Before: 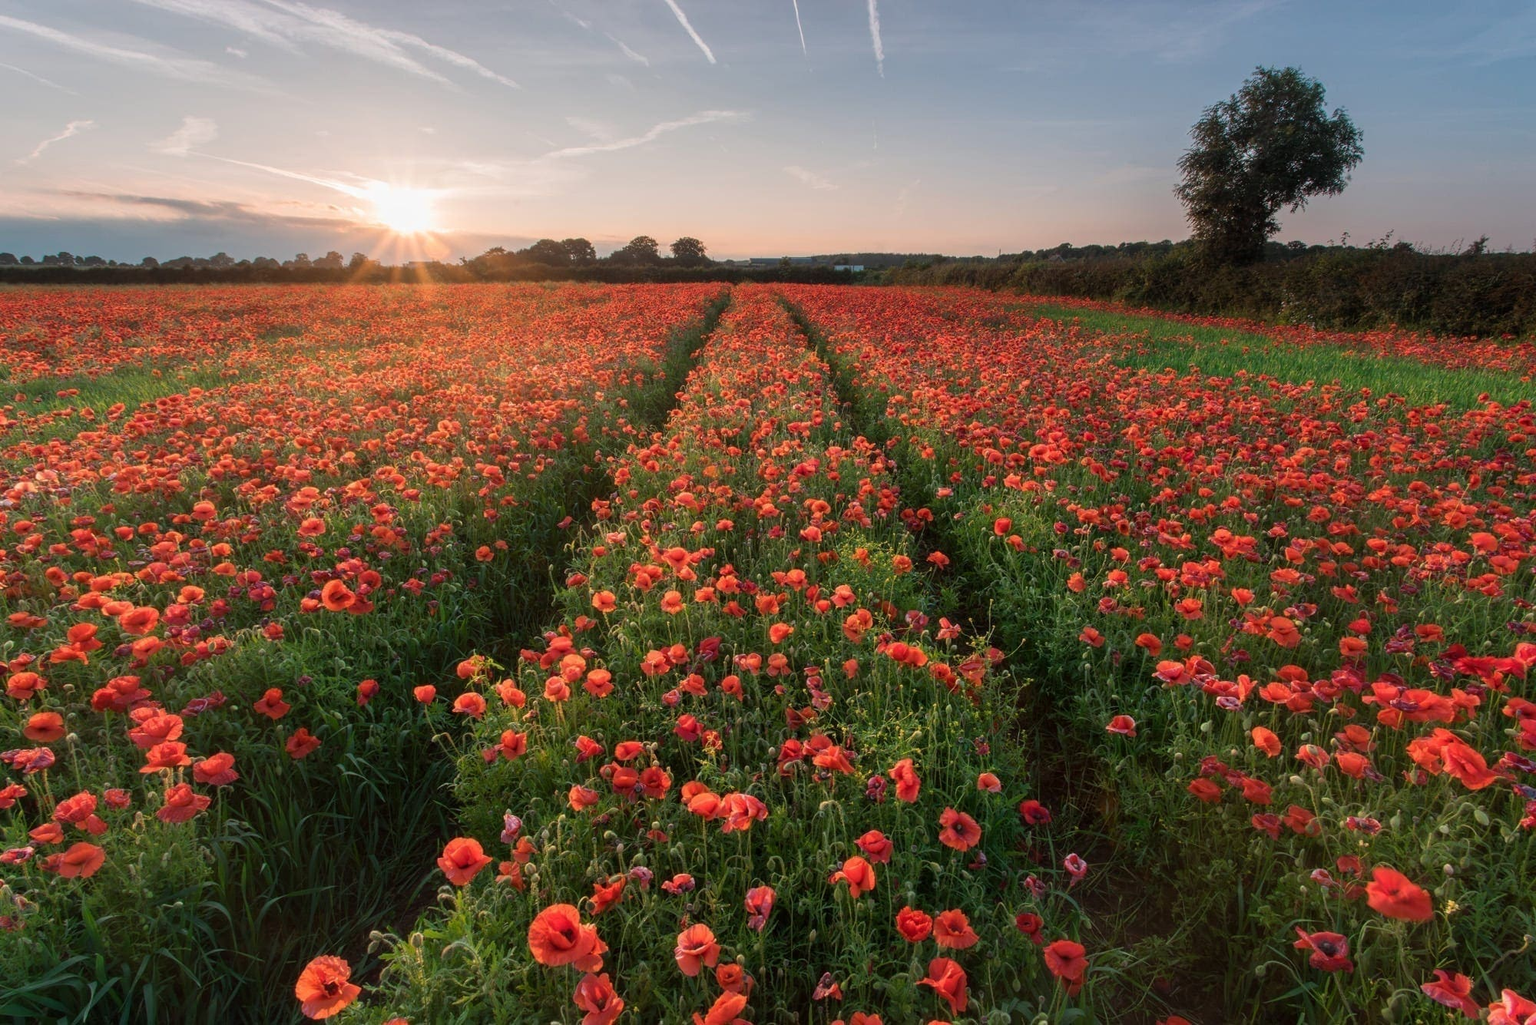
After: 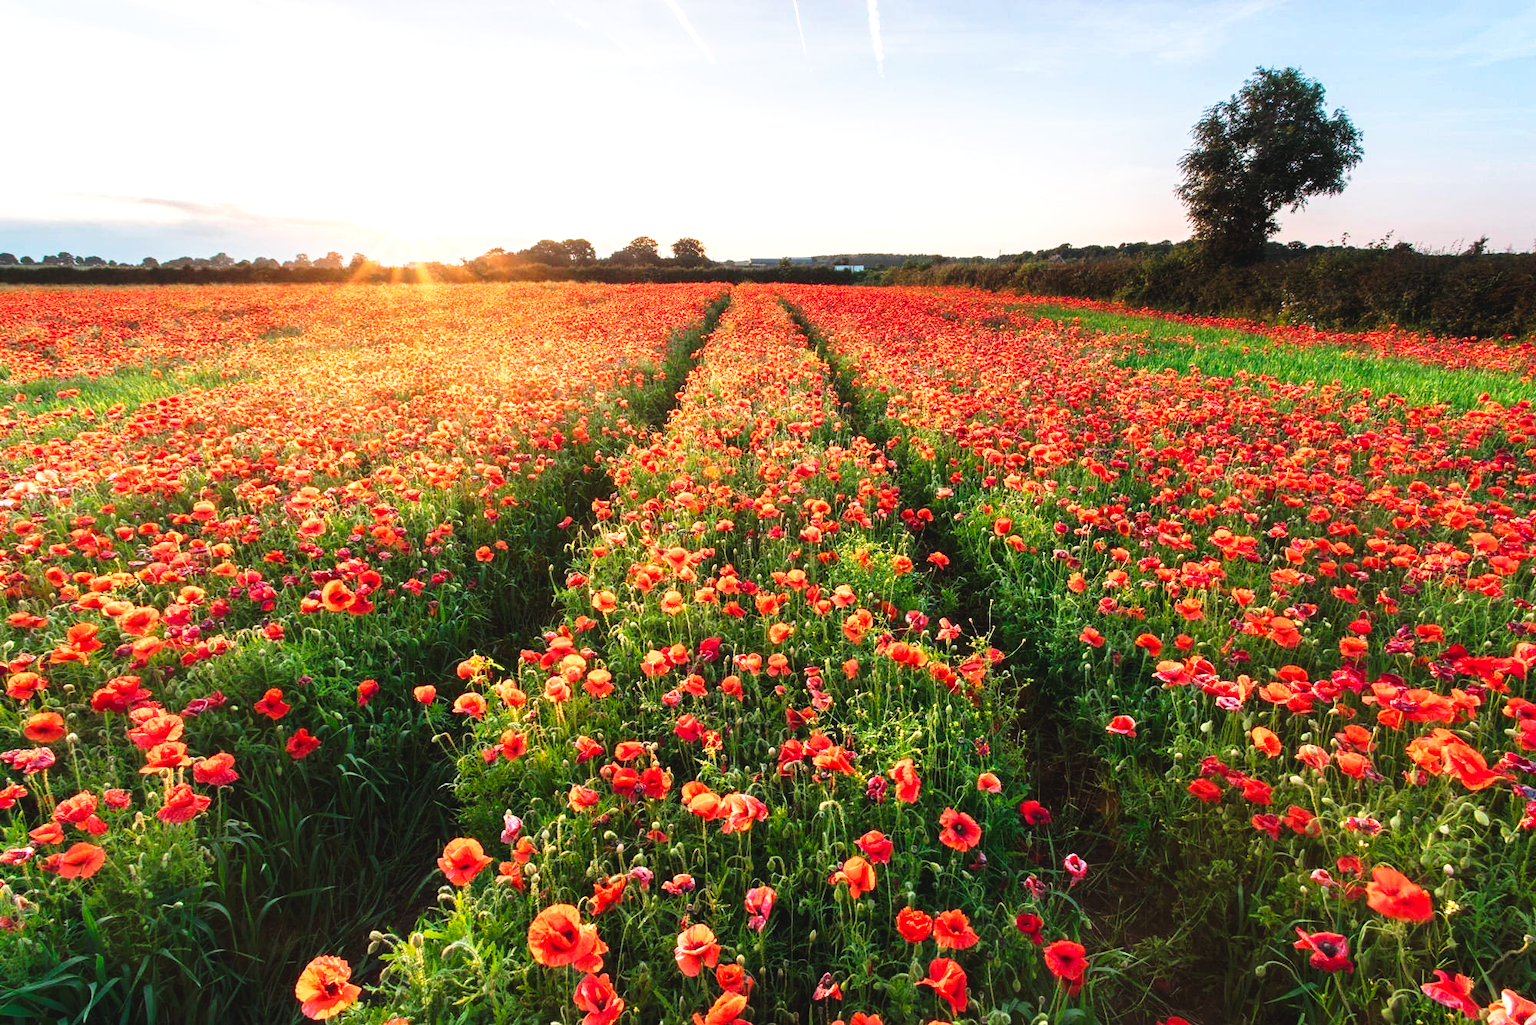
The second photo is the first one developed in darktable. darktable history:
exposure: black level correction 0, exposure 1.199 EV, compensate highlight preservation false
tone curve: curves: ch0 [(0, 0) (0.003, 0.047) (0.011, 0.047) (0.025, 0.049) (0.044, 0.051) (0.069, 0.055) (0.1, 0.066) (0.136, 0.089) (0.177, 0.12) (0.224, 0.155) (0.277, 0.205) (0.335, 0.281) (0.399, 0.37) (0.468, 0.47) (0.543, 0.574) (0.623, 0.687) (0.709, 0.801) (0.801, 0.89) (0.898, 0.963) (1, 1)], preserve colors none
